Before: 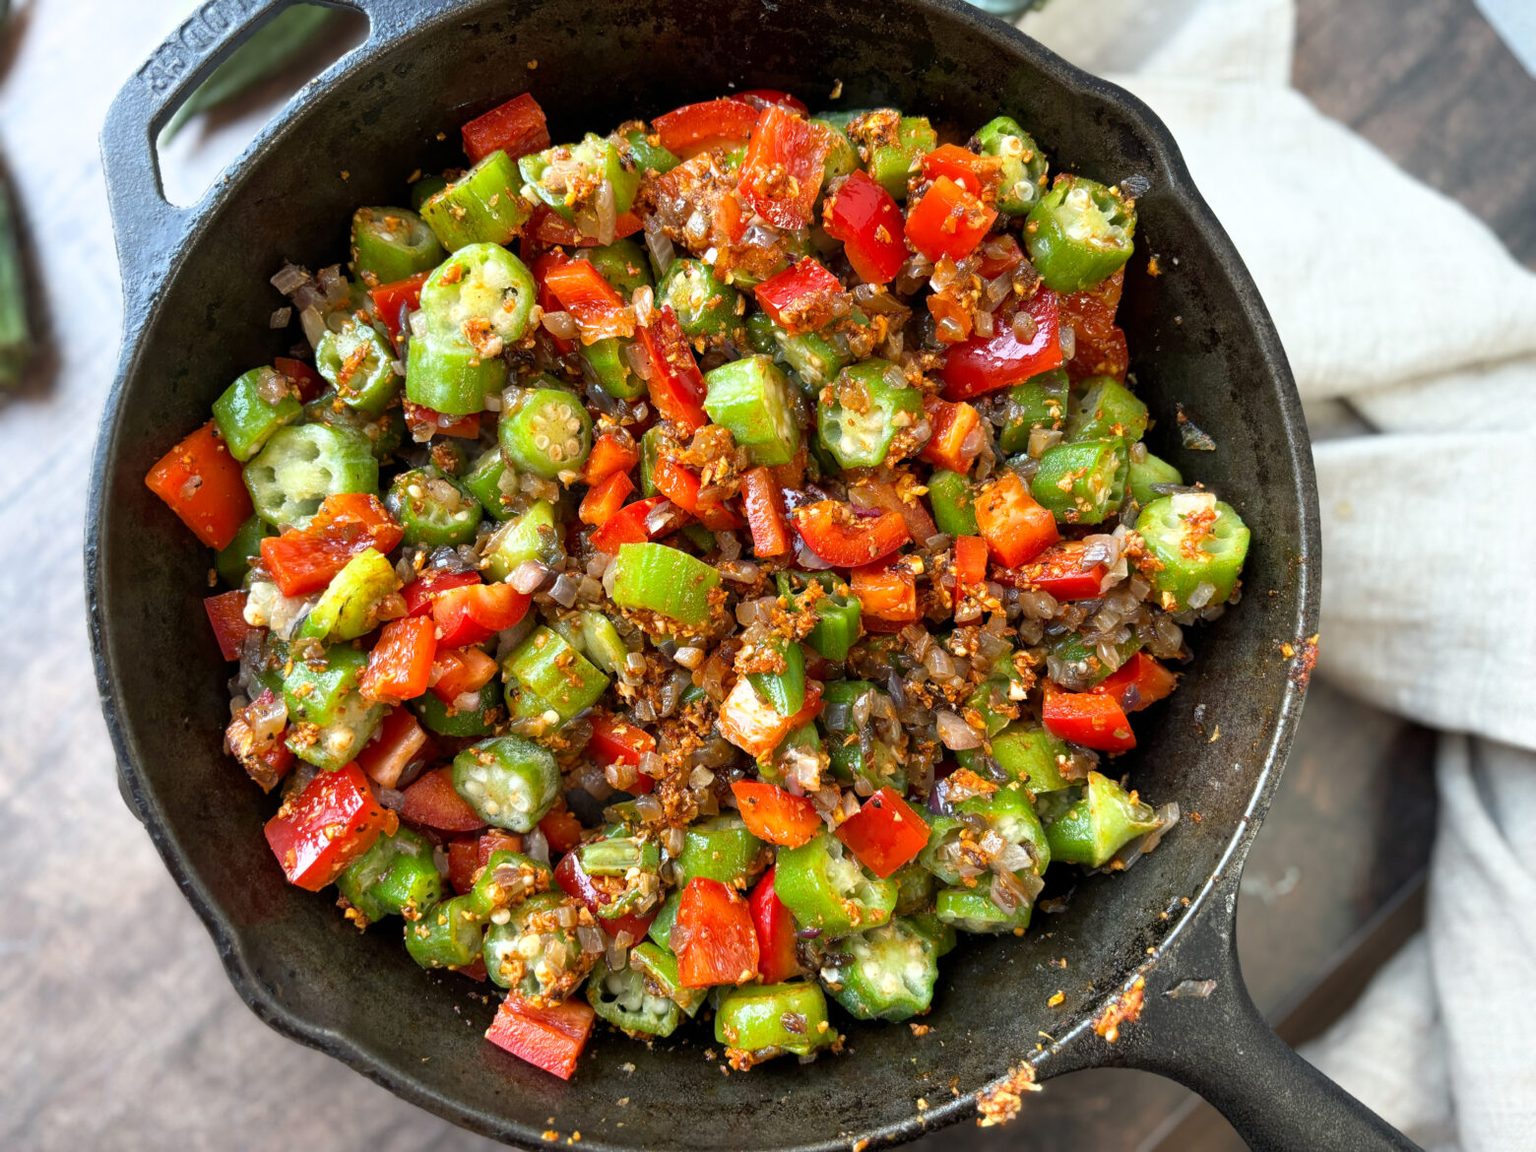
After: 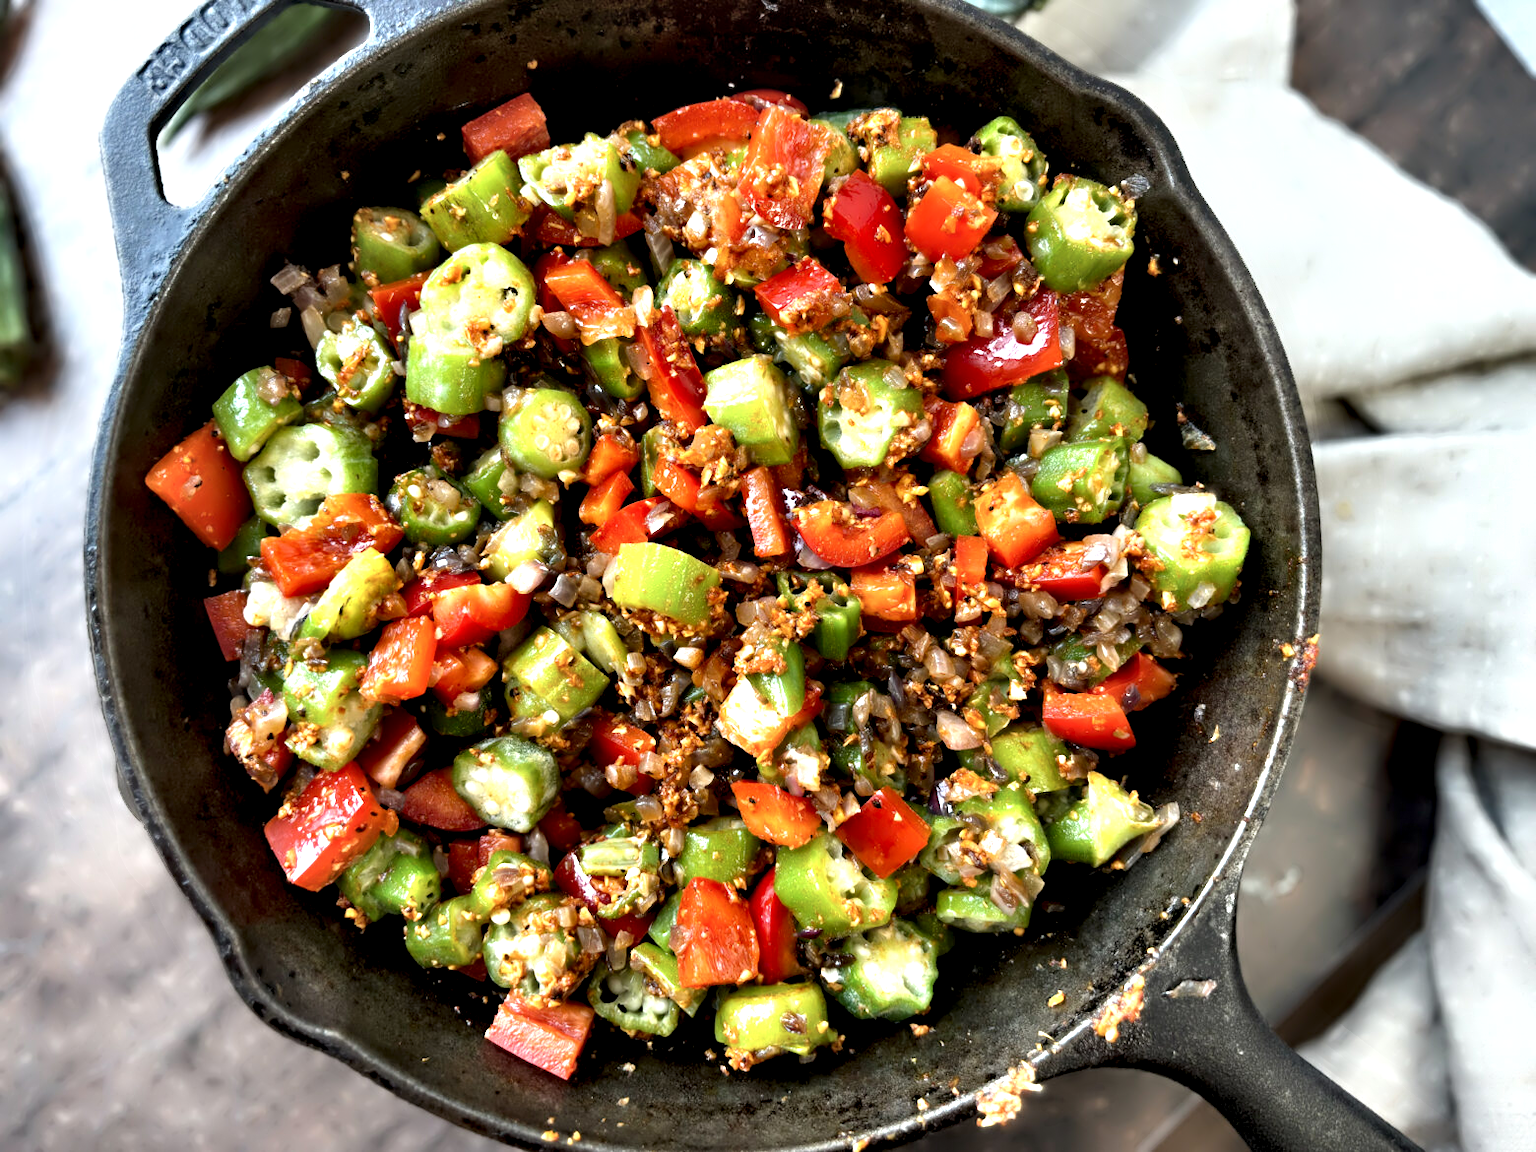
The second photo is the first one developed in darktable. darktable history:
shadows and highlights: radius 117.86, shadows 41.82, highlights -61.74, soften with gaussian
contrast equalizer: y [[0.783, 0.666, 0.575, 0.77, 0.556, 0.501], [0.5 ×6], [0.5 ×6], [0, 0.02, 0.272, 0.399, 0.062, 0], [0 ×6]]
